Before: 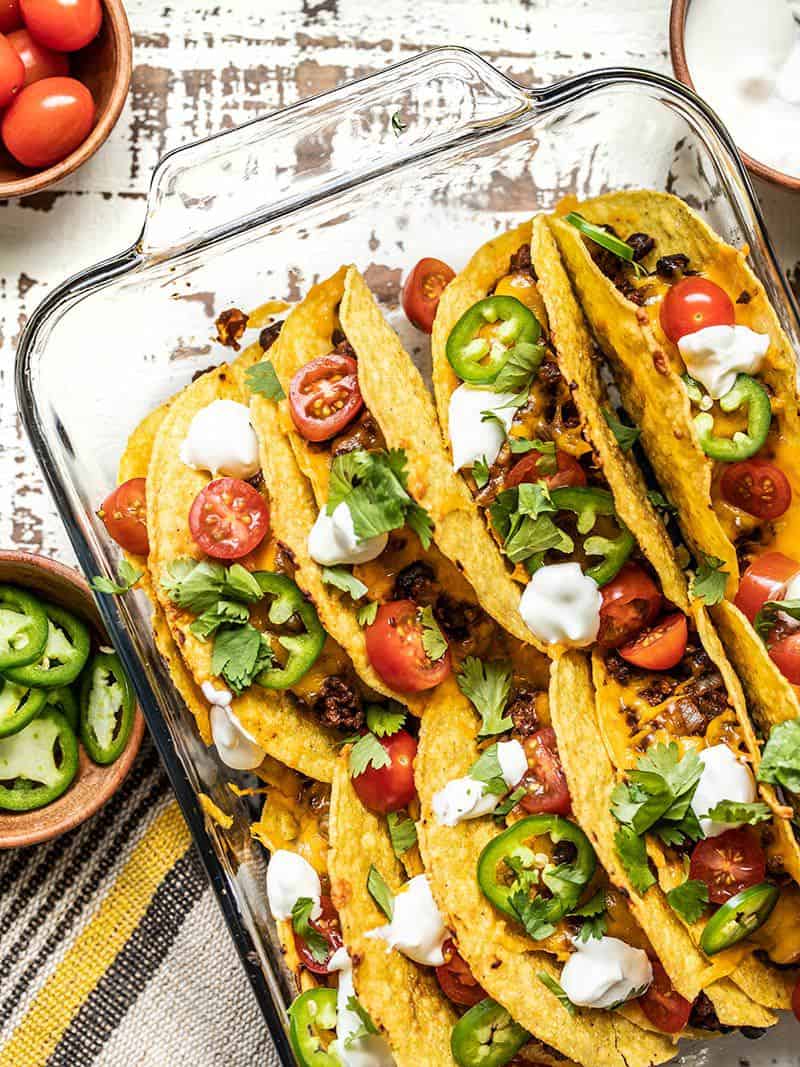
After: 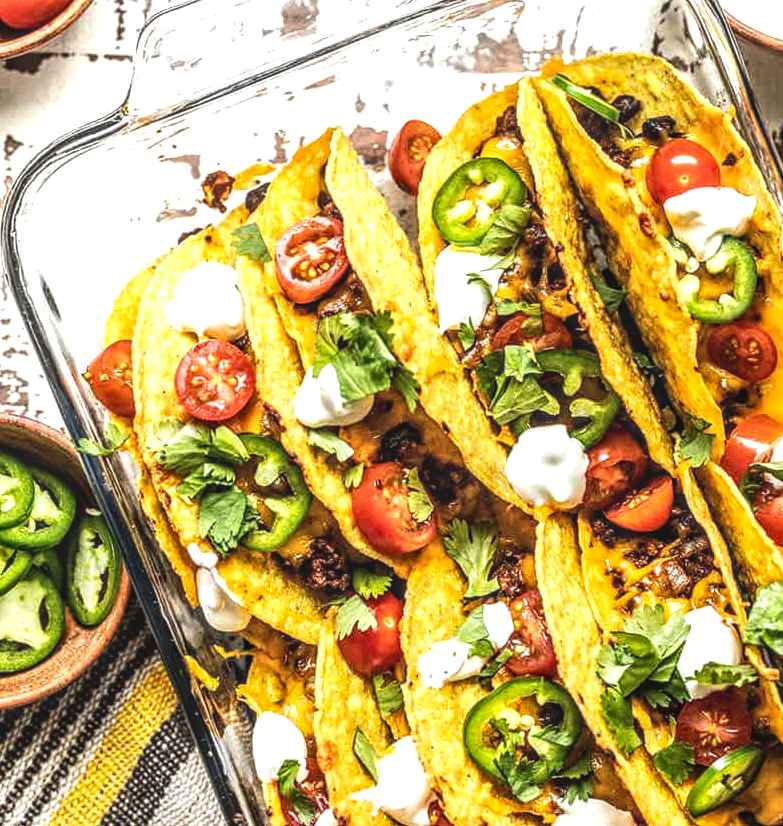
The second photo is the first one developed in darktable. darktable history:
local contrast: highlights 3%, shadows 3%, detail 133%
crop and rotate: left 1.848%, top 13.004%, right 0.185%, bottom 9.58%
tone equalizer: -8 EV -0.771 EV, -7 EV -0.734 EV, -6 EV -0.613 EV, -5 EV -0.365 EV, -3 EV 0.404 EV, -2 EV 0.6 EV, -1 EV 0.678 EV, +0 EV 0.741 EV, edges refinement/feathering 500, mask exposure compensation -1.57 EV, preserve details no
